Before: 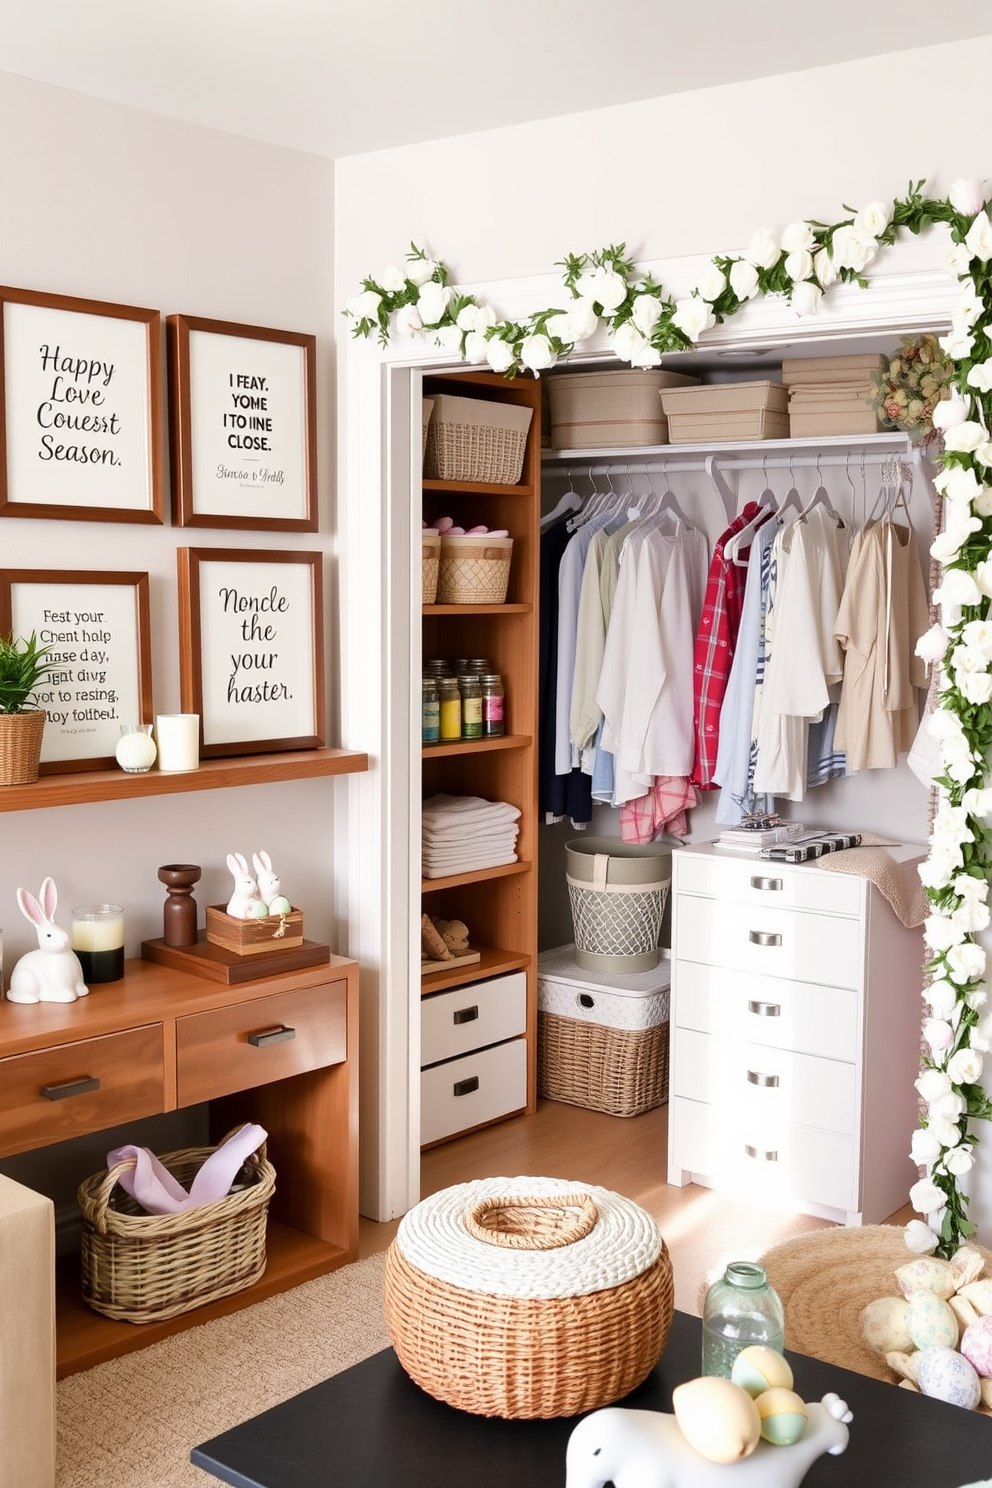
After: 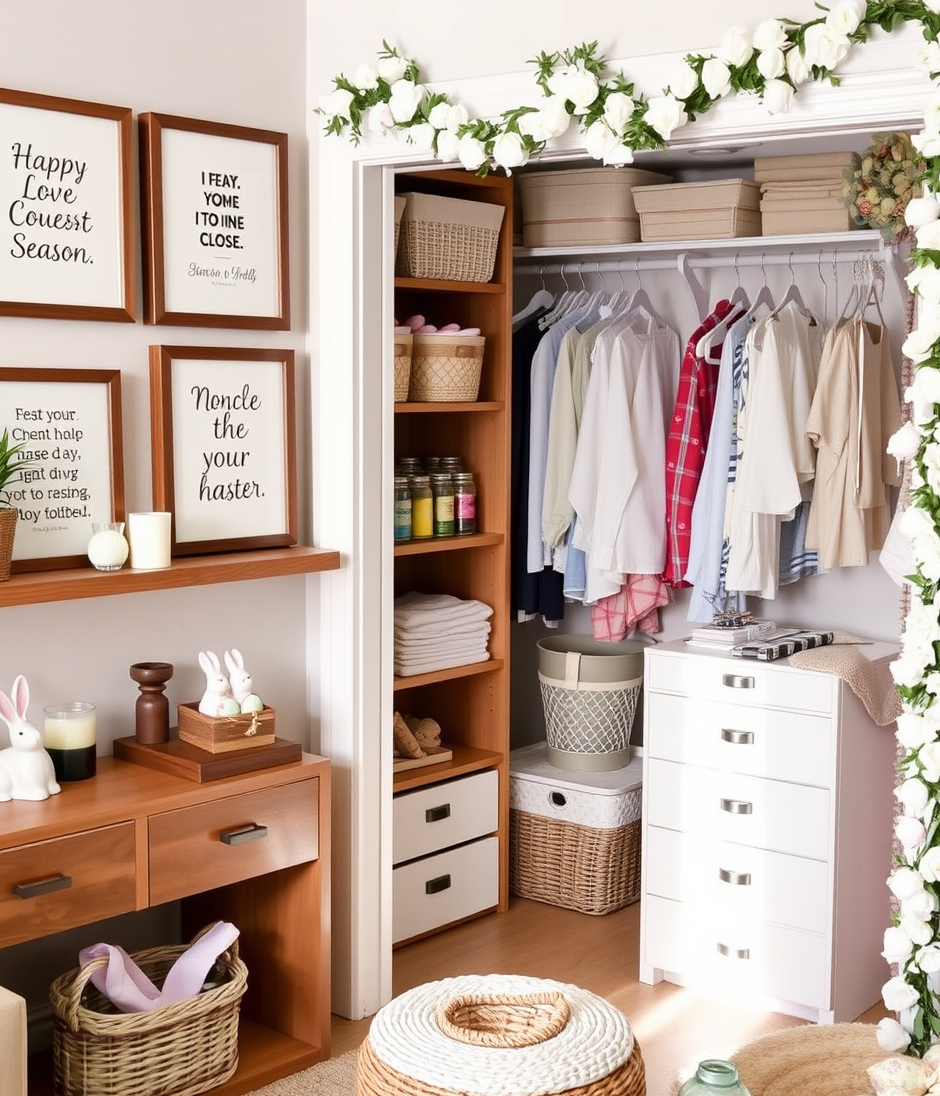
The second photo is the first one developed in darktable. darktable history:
crop and rotate: left 2.853%, top 13.61%, right 2.362%, bottom 12.682%
